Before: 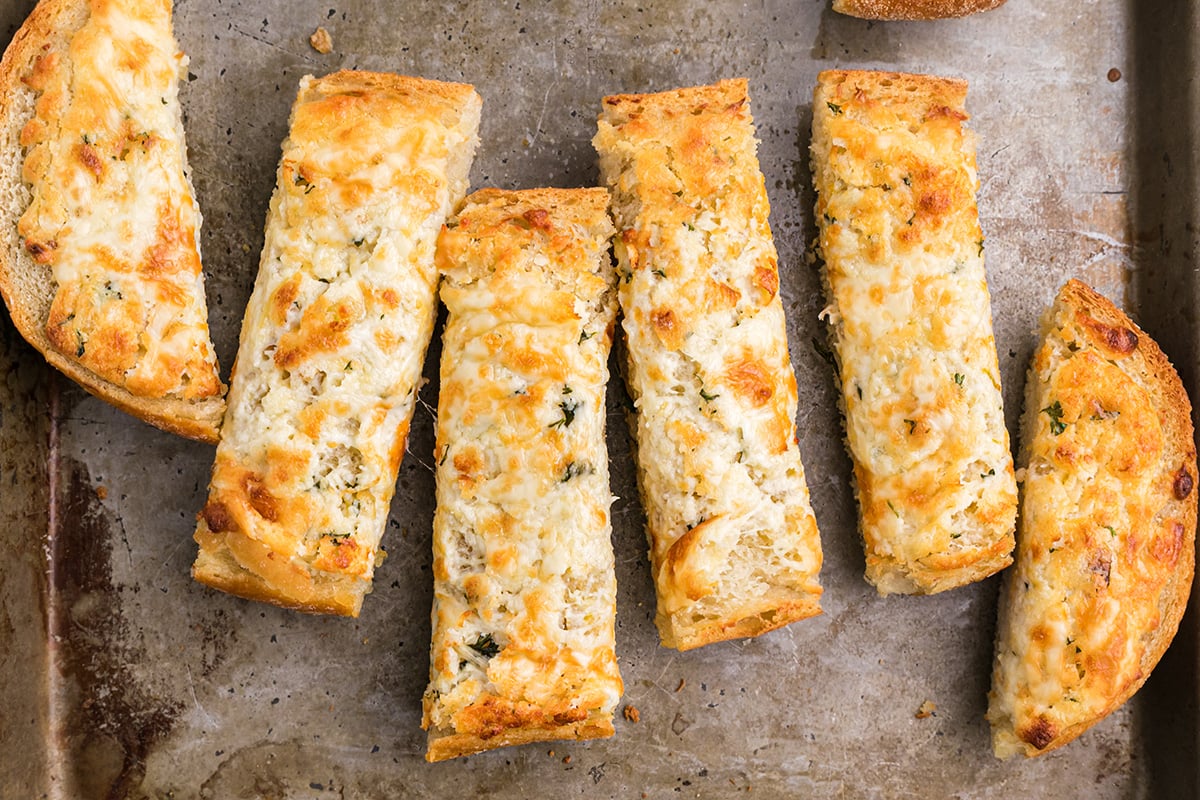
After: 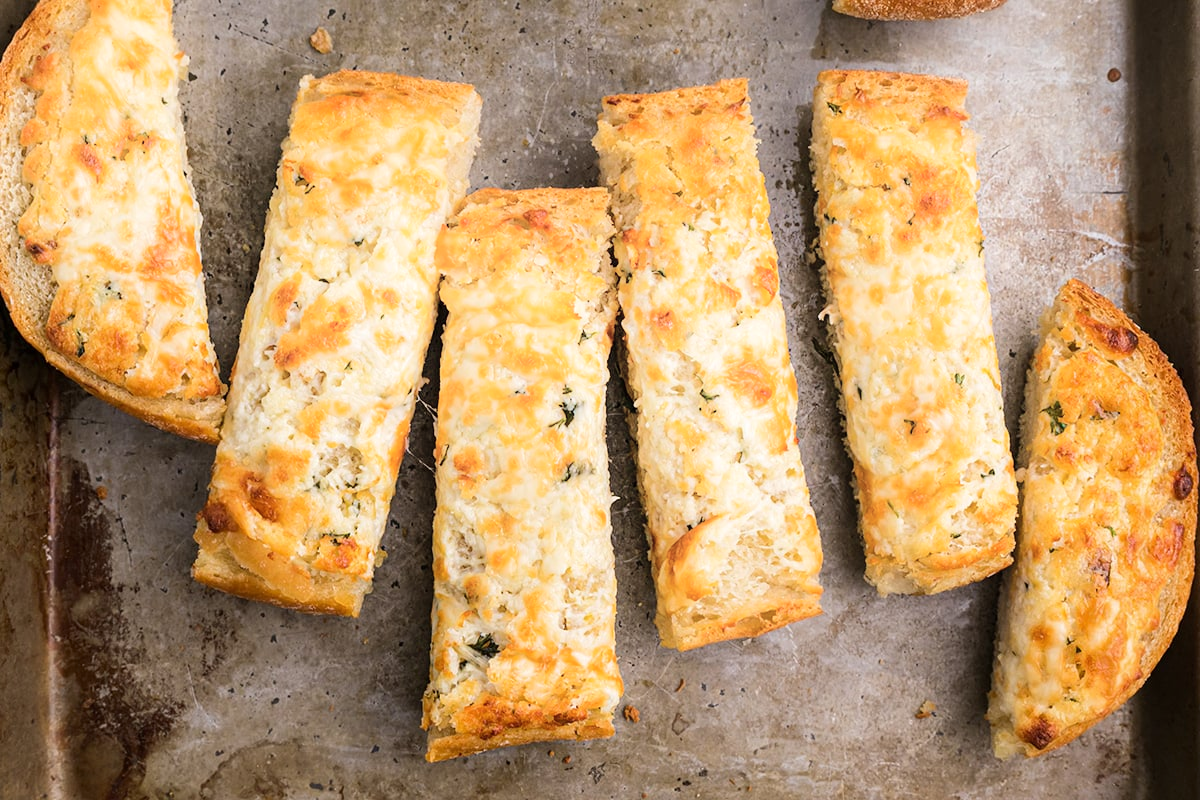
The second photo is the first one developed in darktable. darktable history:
shadows and highlights: shadows -53.93, highlights 85.02, soften with gaussian
